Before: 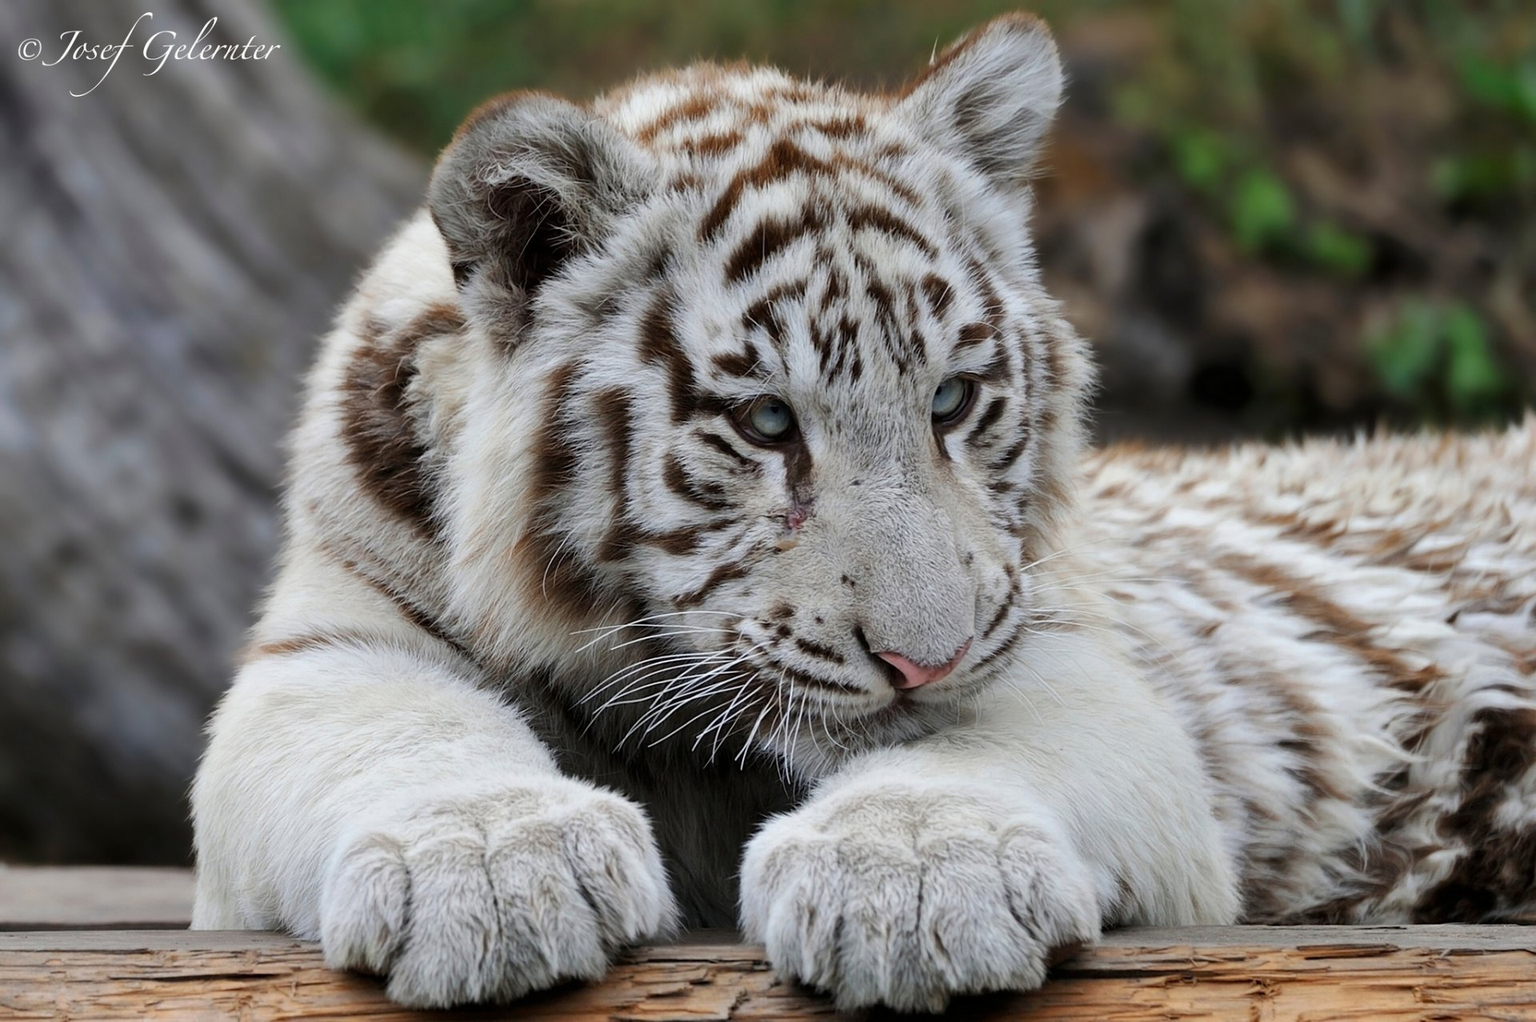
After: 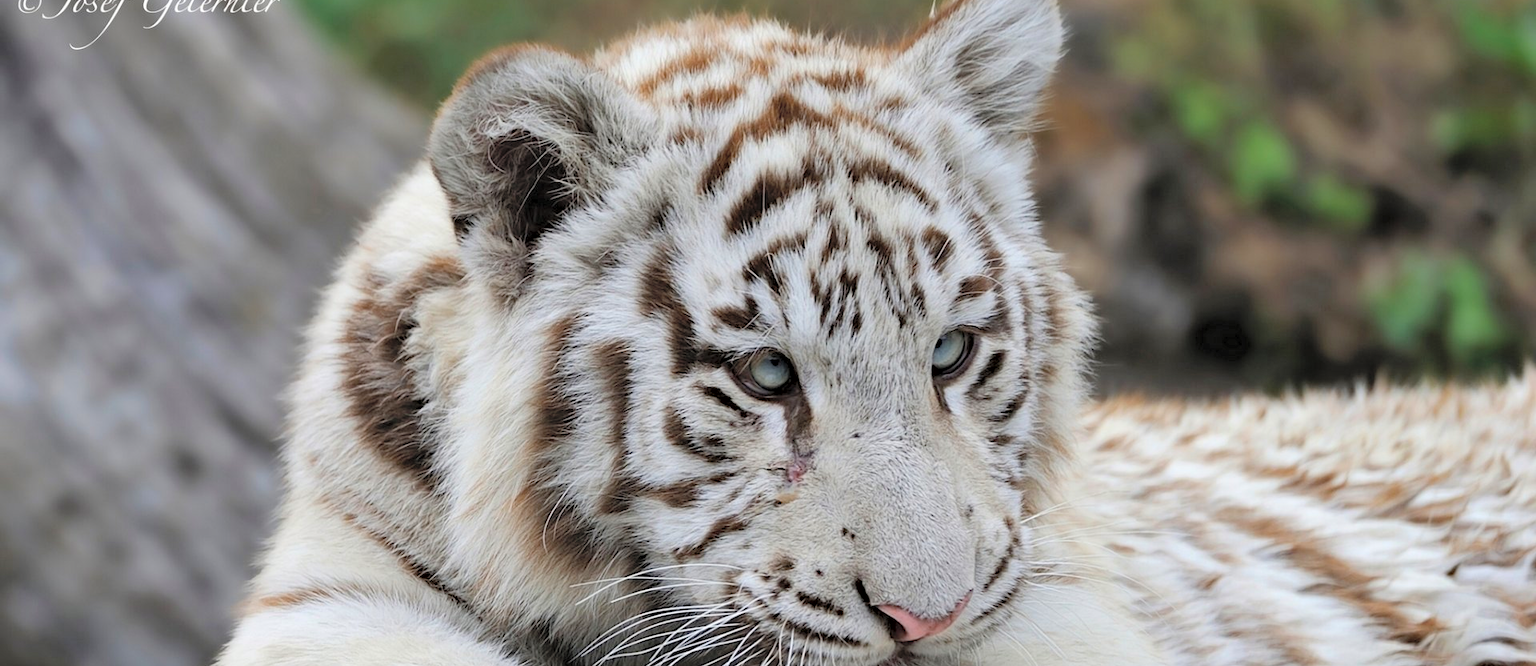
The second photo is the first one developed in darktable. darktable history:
crop and rotate: top 4.756%, bottom 29.969%
haze removal: compatibility mode true, adaptive false
contrast brightness saturation: brightness 0.278
